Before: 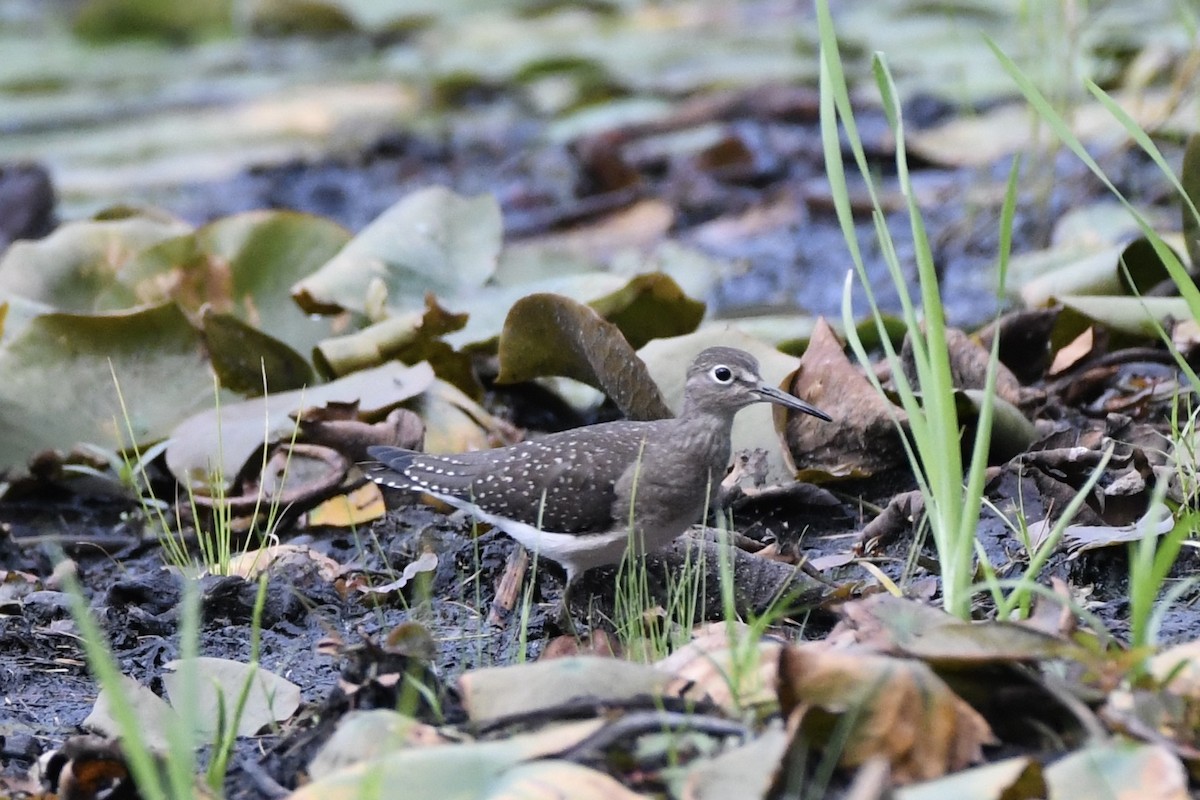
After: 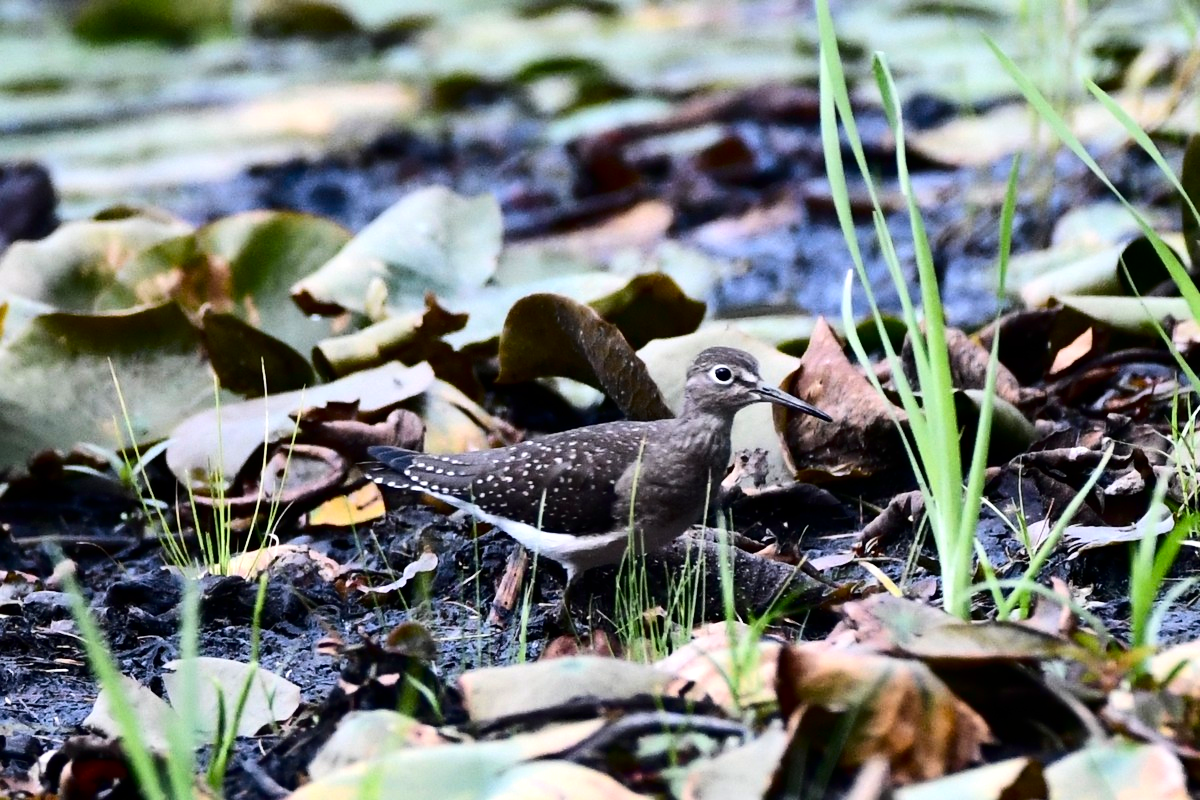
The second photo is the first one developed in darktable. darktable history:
tone equalizer: -8 EV -0.385 EV, -7 EV -0.409 EV, -6 EV -0.341 EV, -5 EV -0.187 EV, -3 EV 0.213 EV, -2 EV 0.342 EV, -1 EV 0.371 EV, +0 EV 0.408 EV, edges refinement/feathering 500, mask exposure compensation -1.57 EV, preserve details no
contrast brightness saturation: contrast 0.236, brightness -0.223, saturation 0.136
